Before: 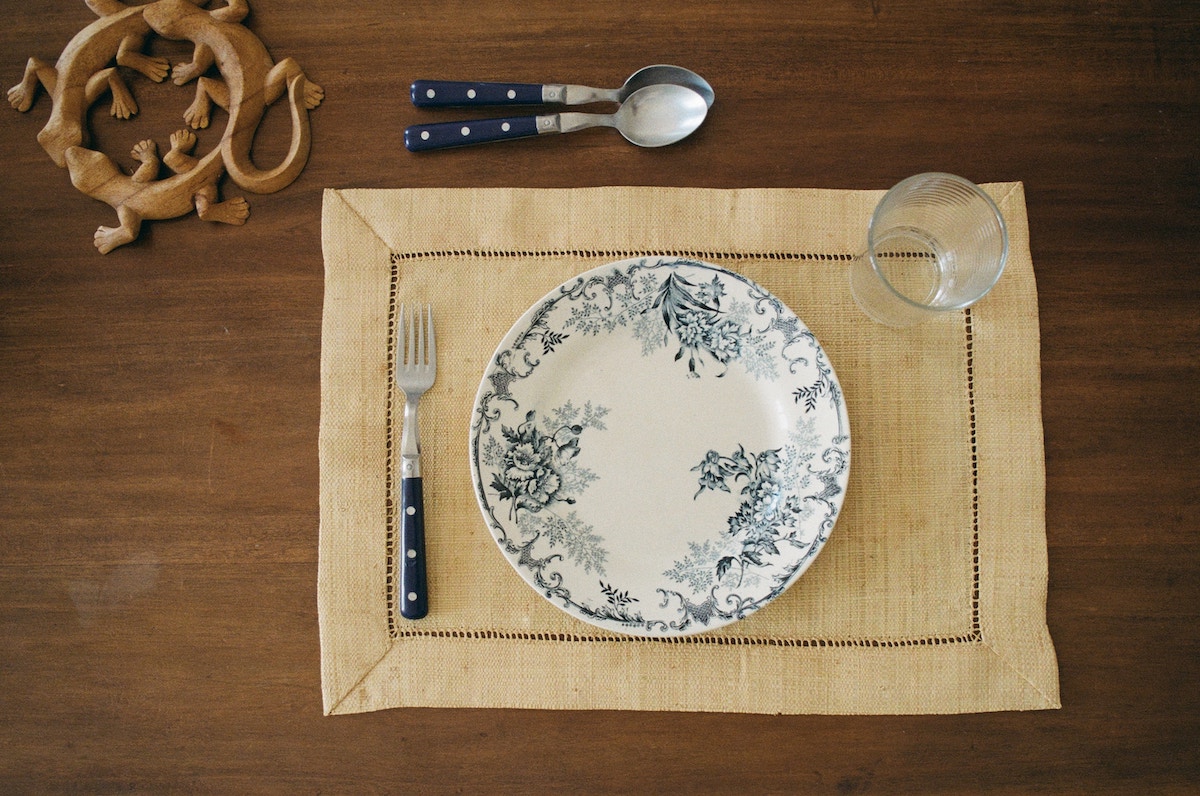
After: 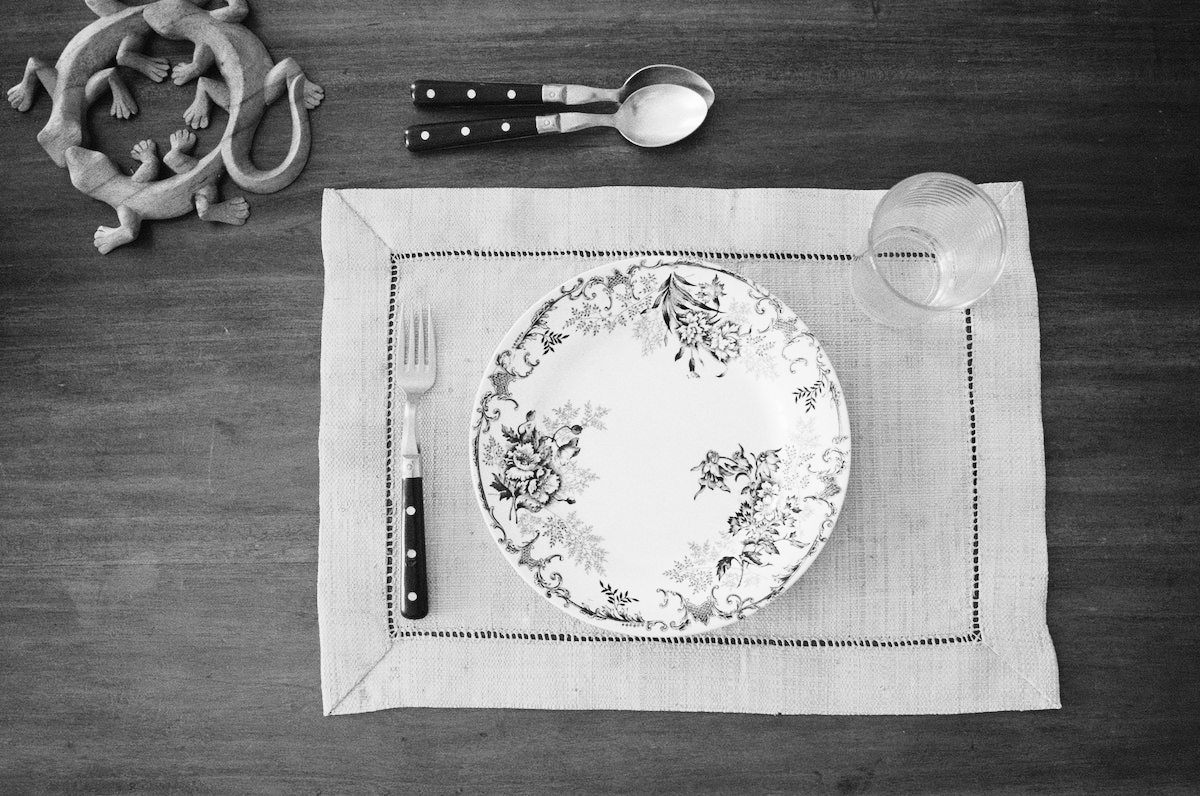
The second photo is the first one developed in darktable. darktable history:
monochrome: on, module defaults
base curve: curves: ch0 [(0, 0) (0.028, 0.03) (0.121, 0.232) (0.46, 0.748) (0.859, 0.968) (1, 1)]
color balance rgb: linear chroma grading › global chroma 42%, perceptual saturation grading › global saturation 42%, global vibrance 33%
